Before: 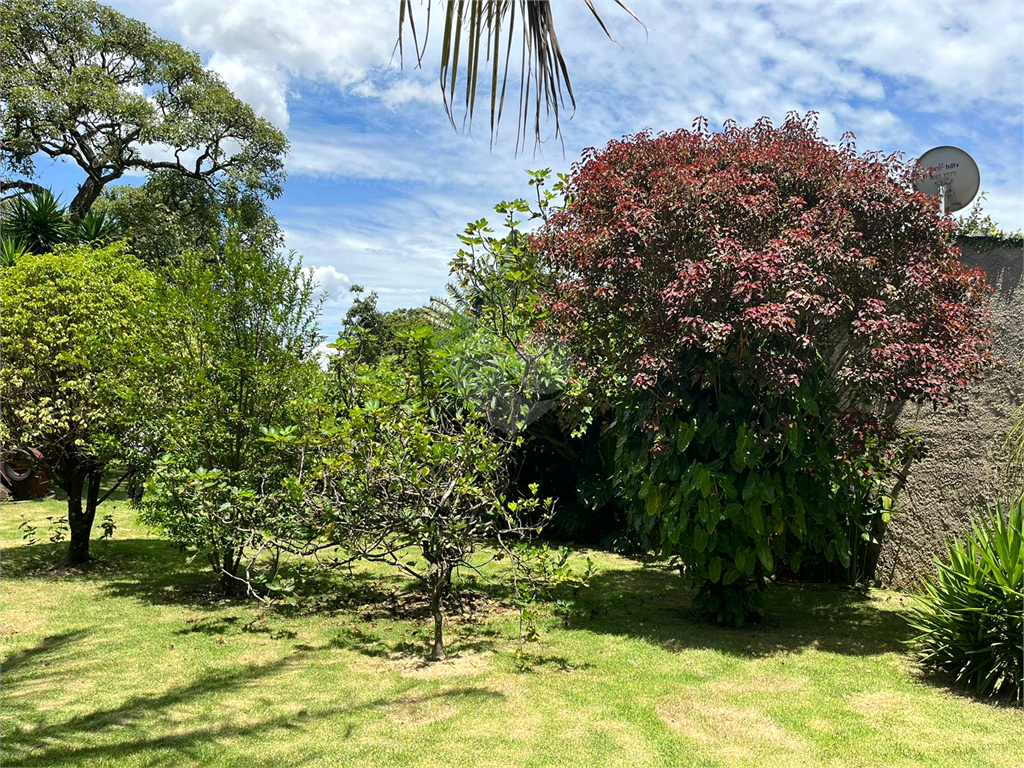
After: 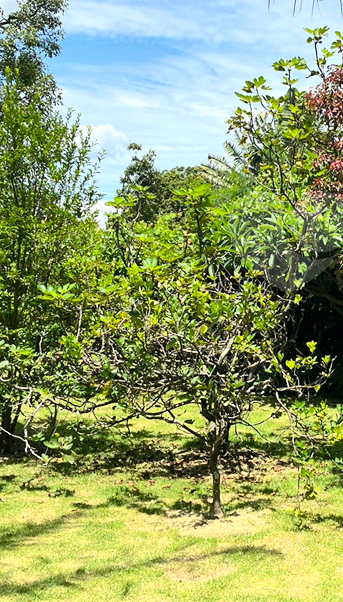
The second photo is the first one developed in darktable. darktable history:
crop and rotate: left 21.77%, top 18.528%, right 44.676%, bottom 2.997%
contrast brightness saturation: contrast 0.2, brightness 0.16, saturation 0.22
